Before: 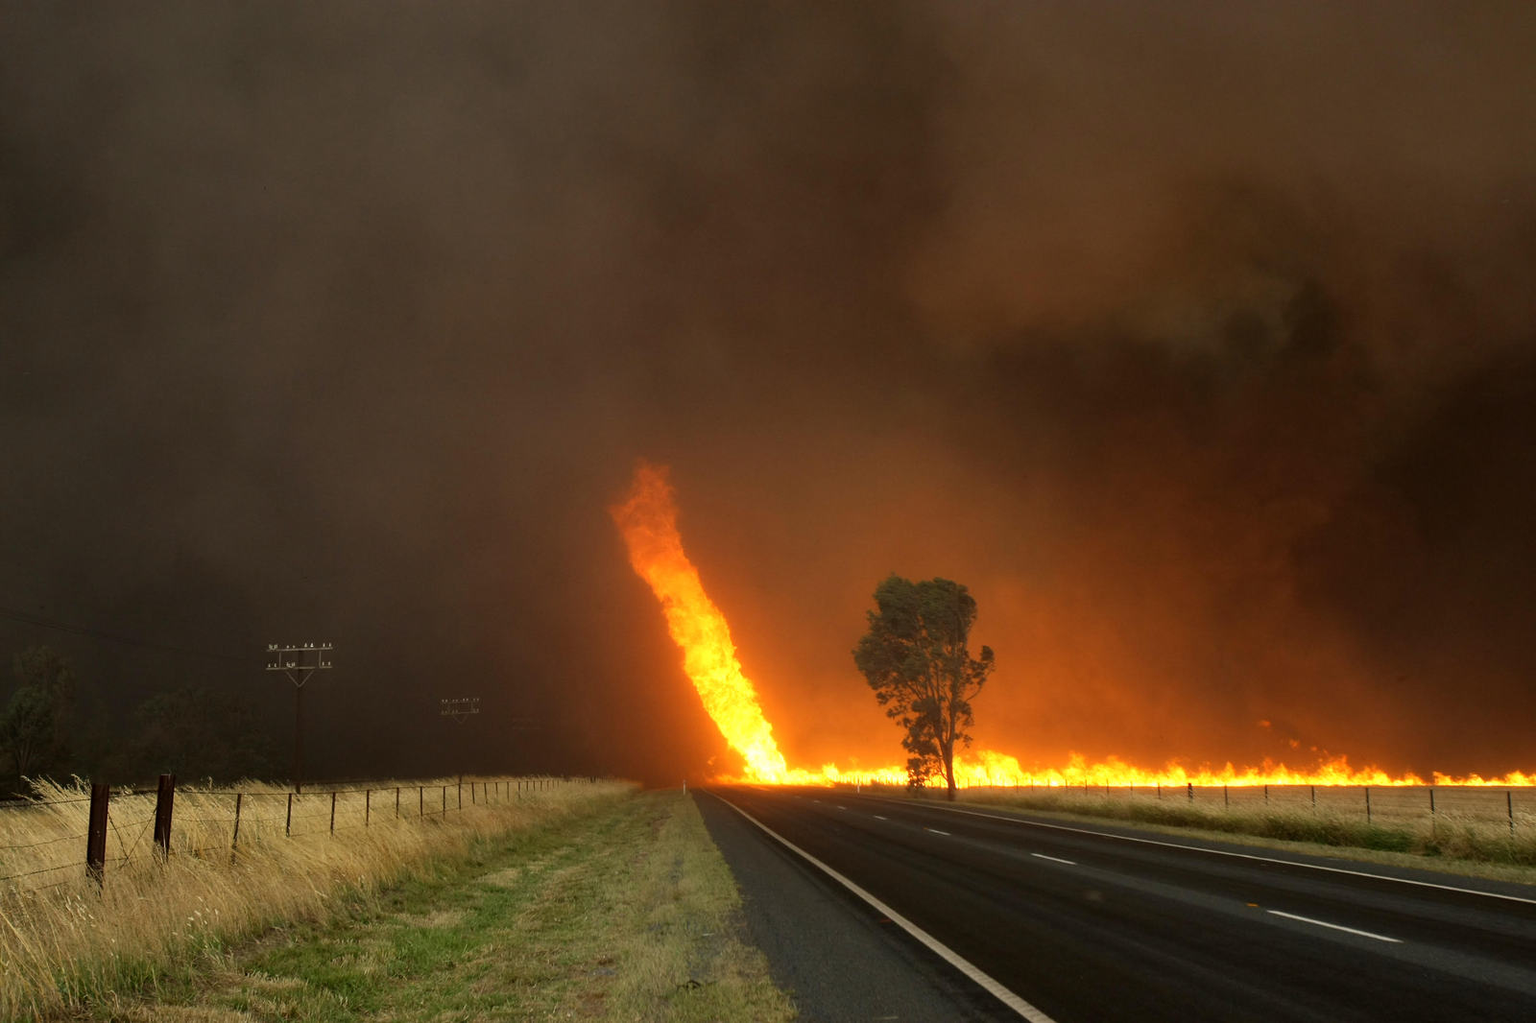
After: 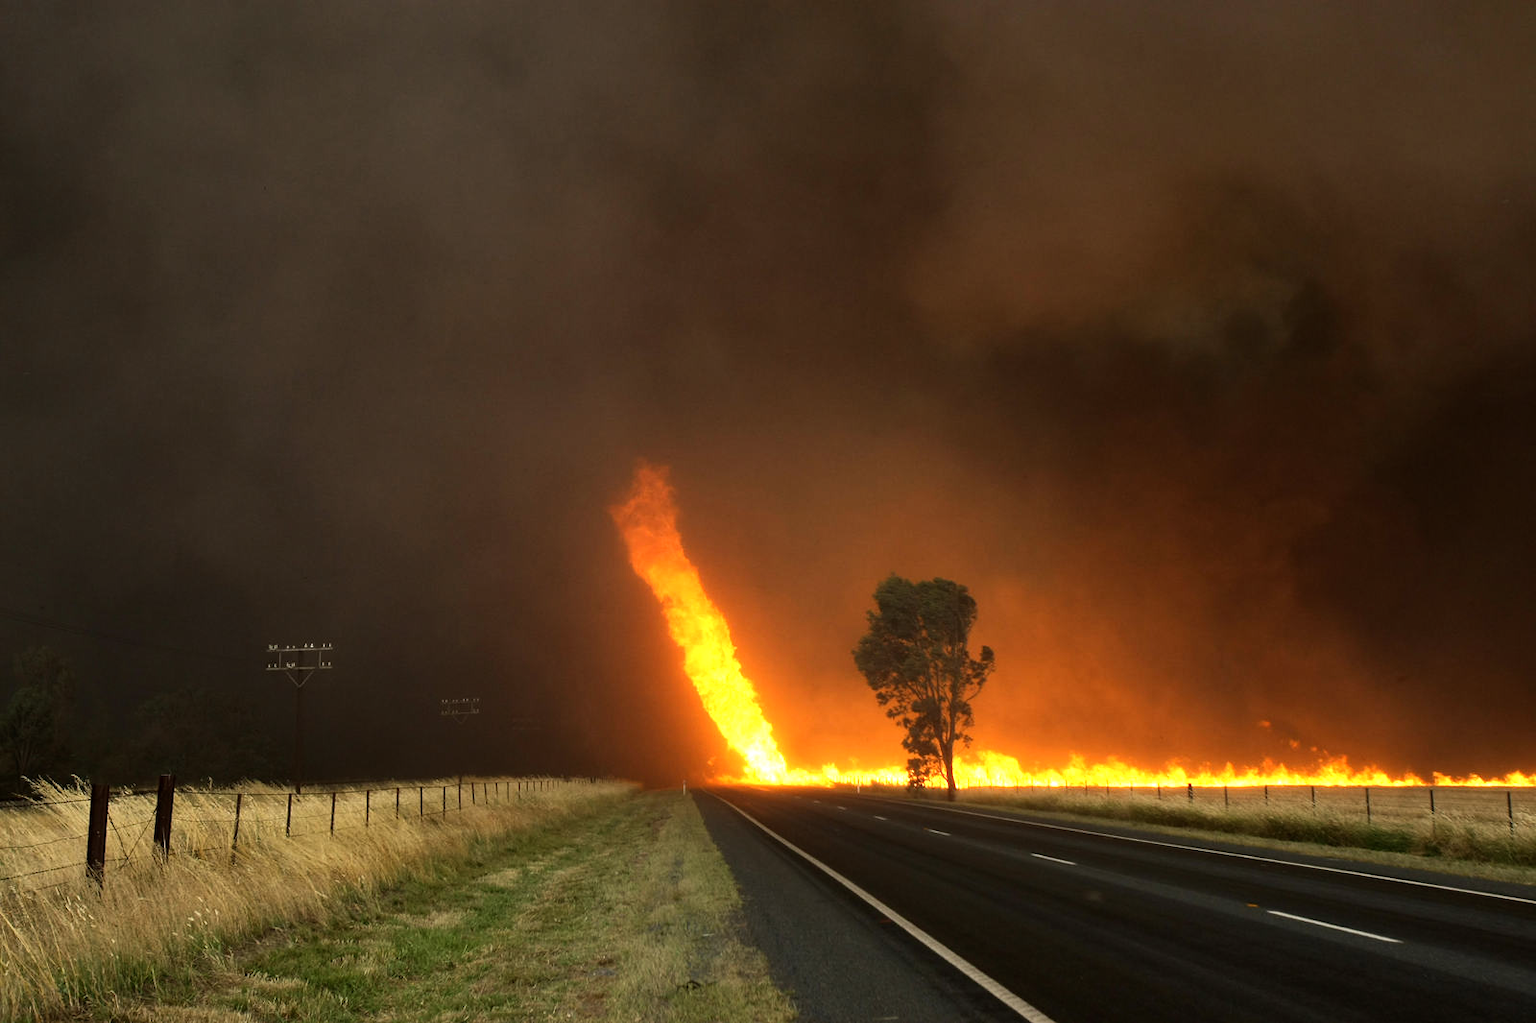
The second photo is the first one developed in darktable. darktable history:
tone equalizer: -8 EV -0.392 EV, -7 EV -0.369 EV, -6 EV -0.367 EV, -5 EV -0.183 EV, -3 EV 0.251 EV, -2 EV 0.357 EV, -1 EV 0.372 EV, +0 EV 0.413 EV, edges refinement/feathering 500, mask exposure compensation -1.57 EV, preserve details no
